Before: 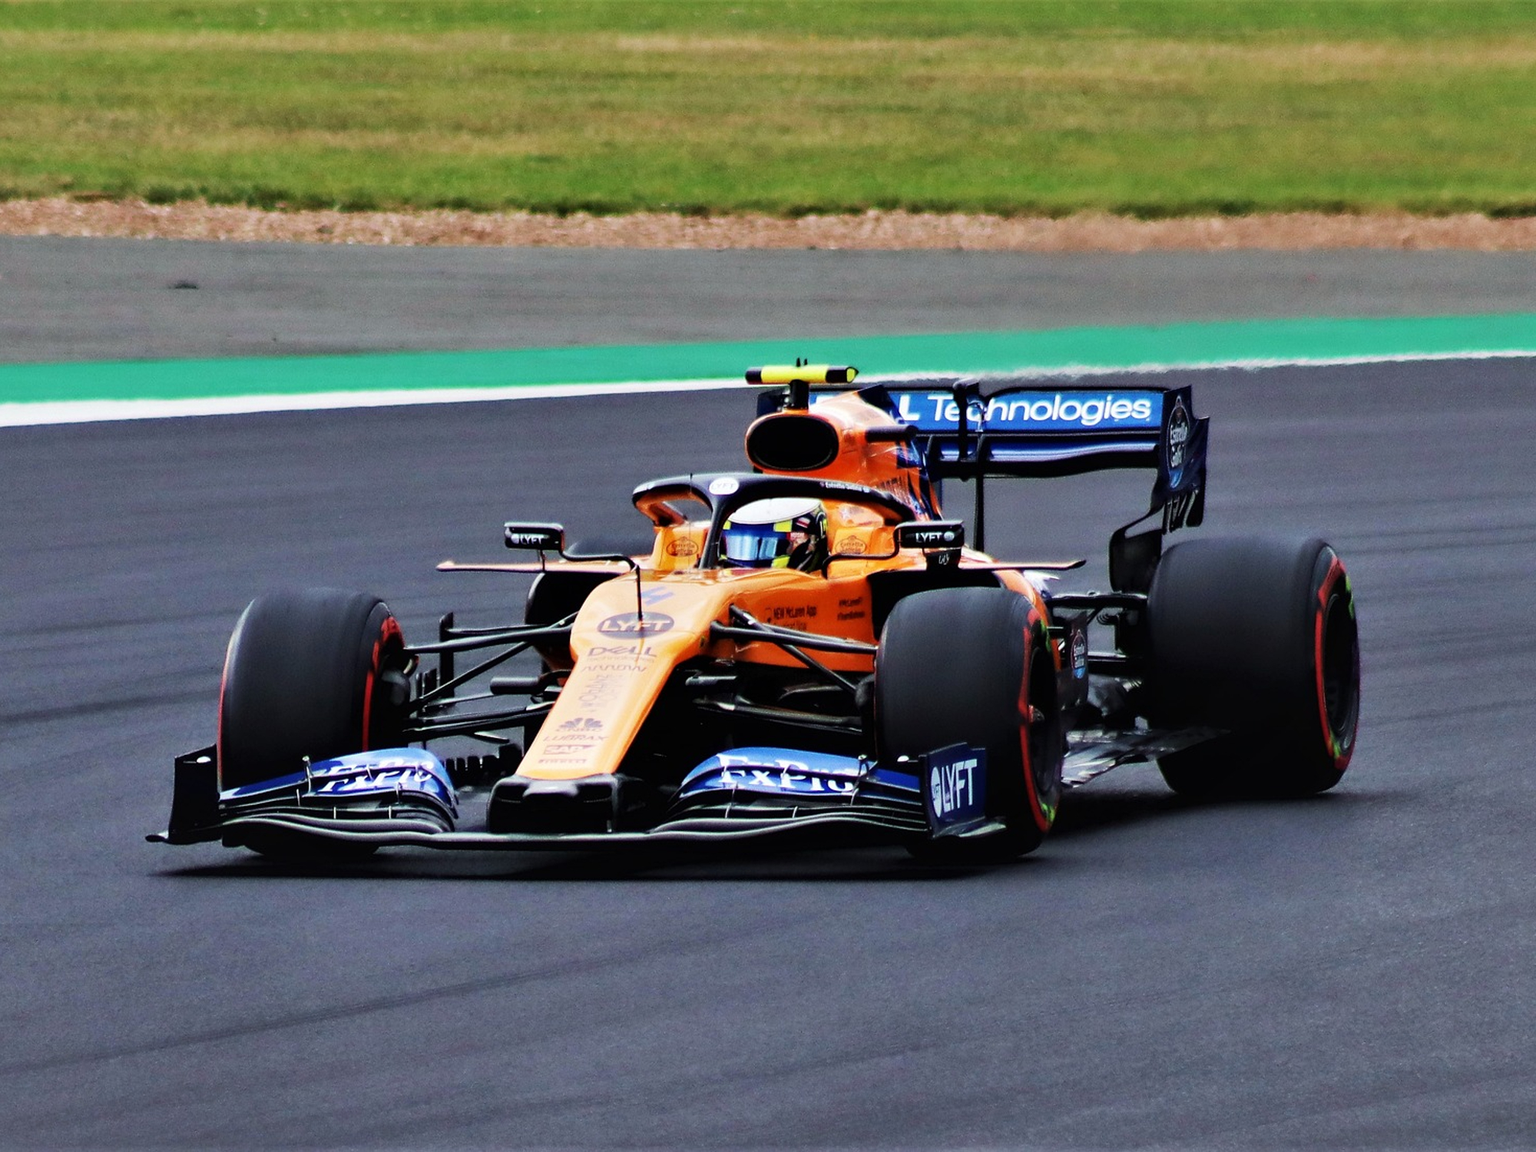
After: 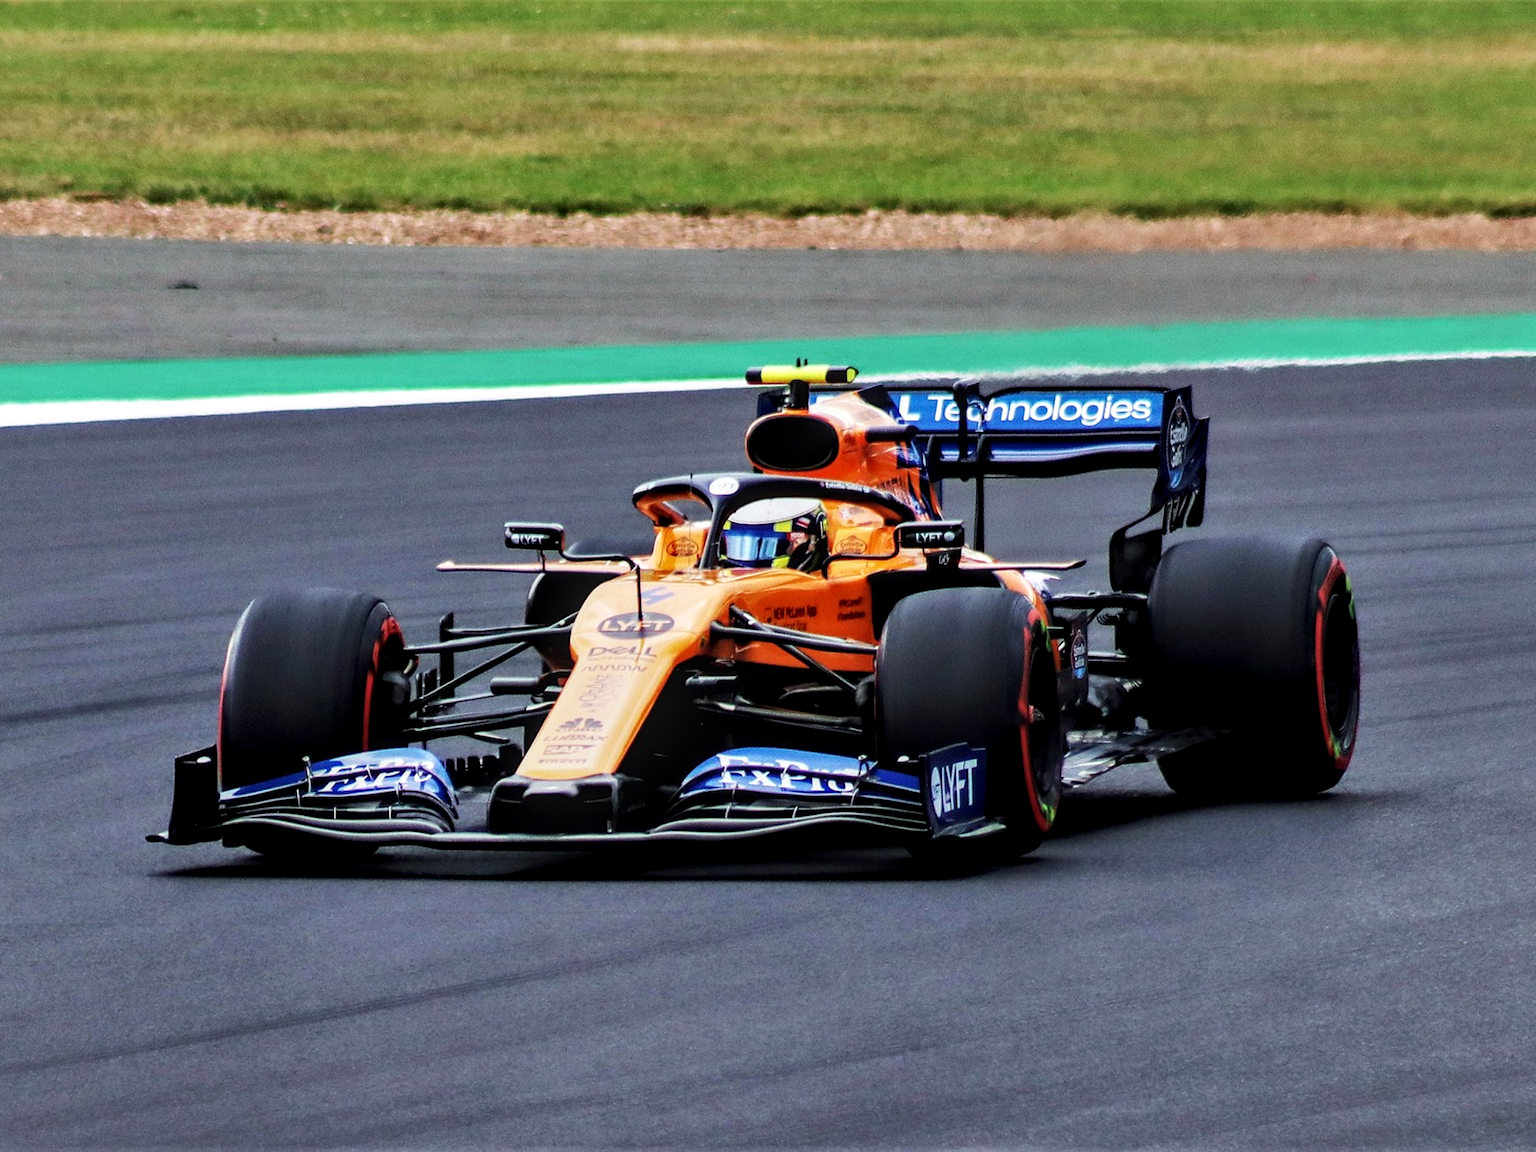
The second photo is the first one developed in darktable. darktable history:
exposure: exposure 0.153 EV, compensate exposure bias true, compensate highlight preservation false
local contrast: detail 130%
